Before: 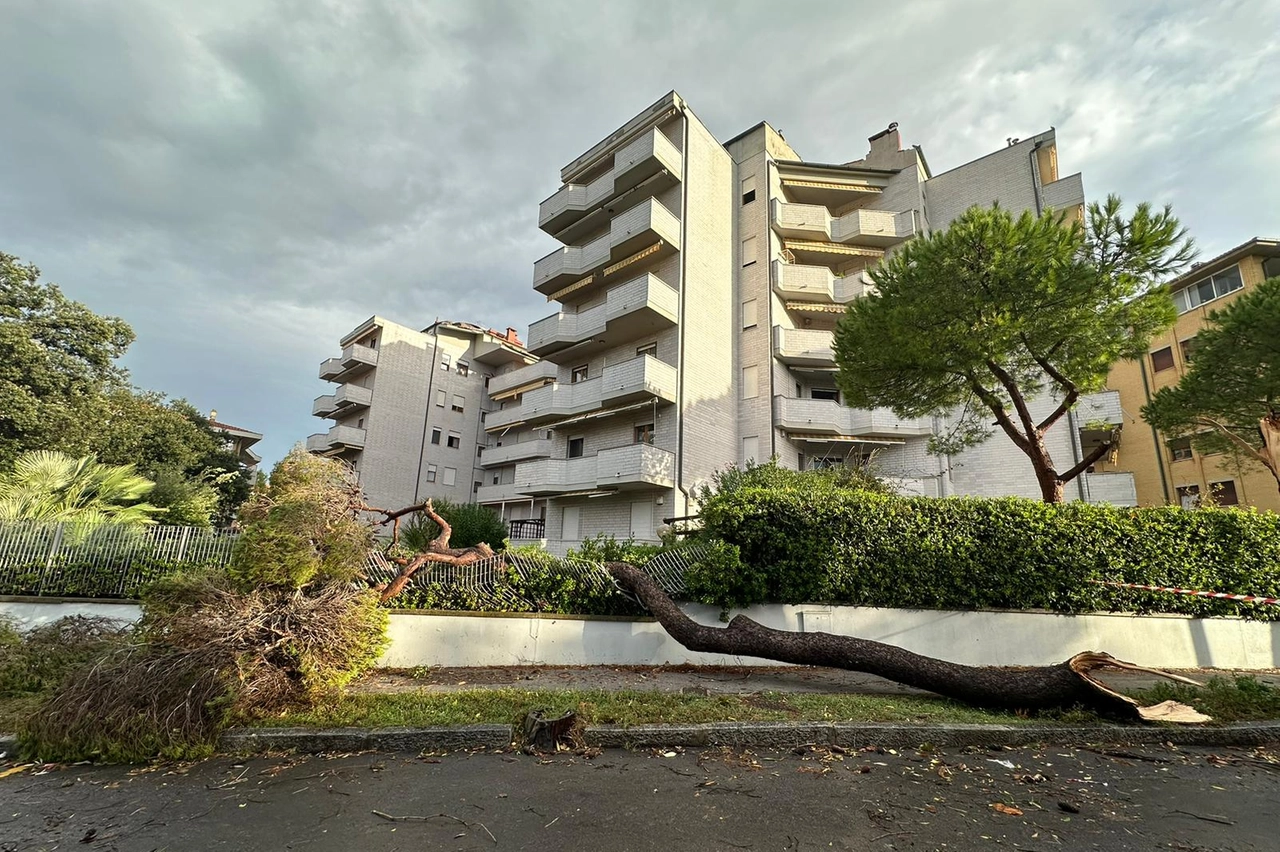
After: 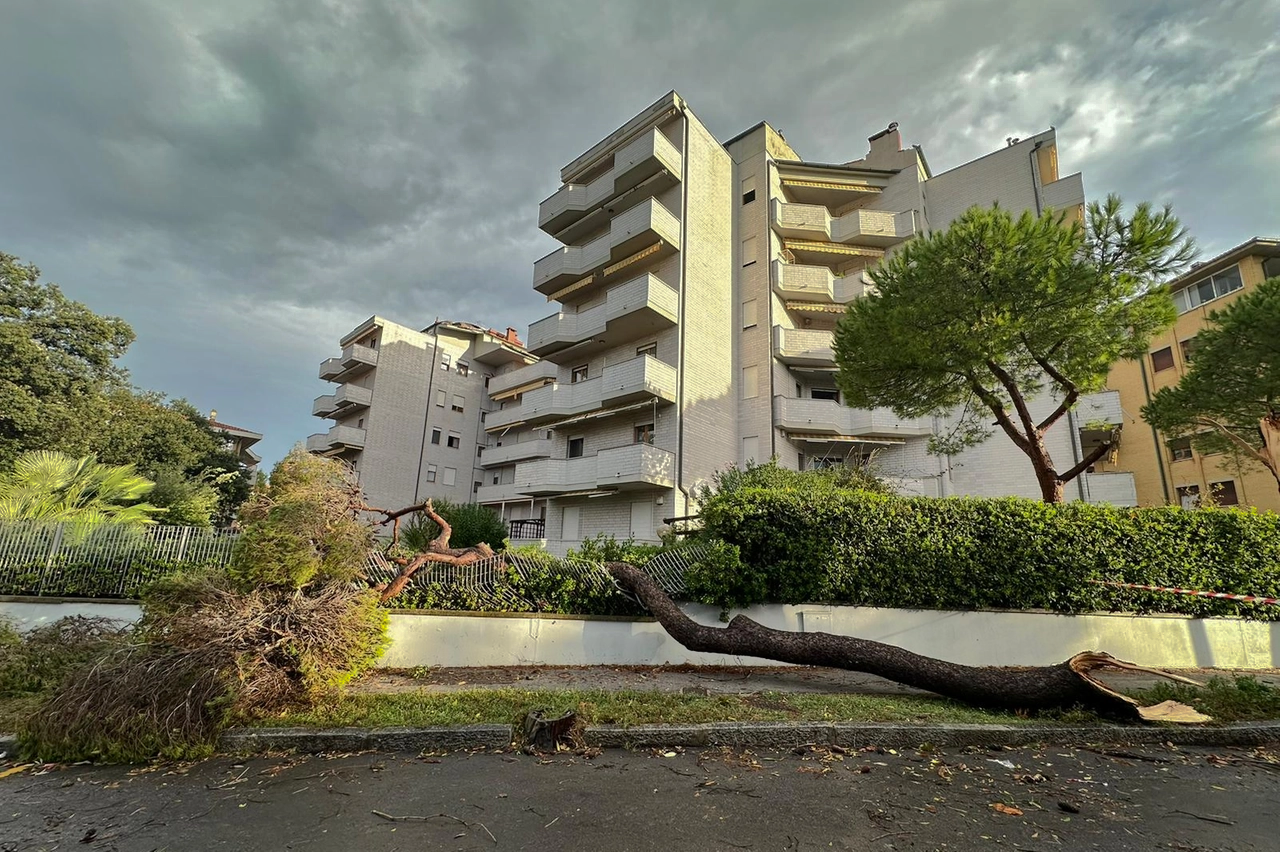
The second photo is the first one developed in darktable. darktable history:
shadows and highlights: shadows -18.98, highlights -73.05
